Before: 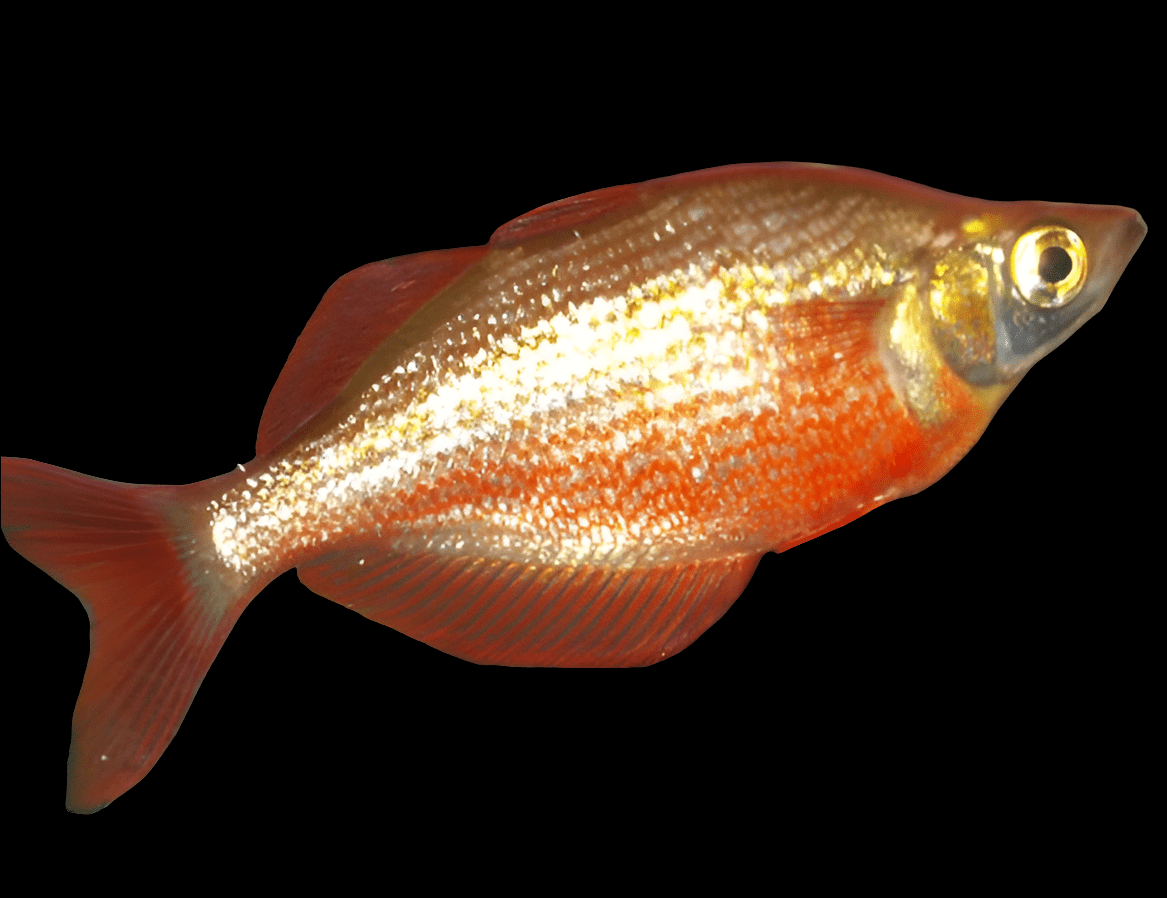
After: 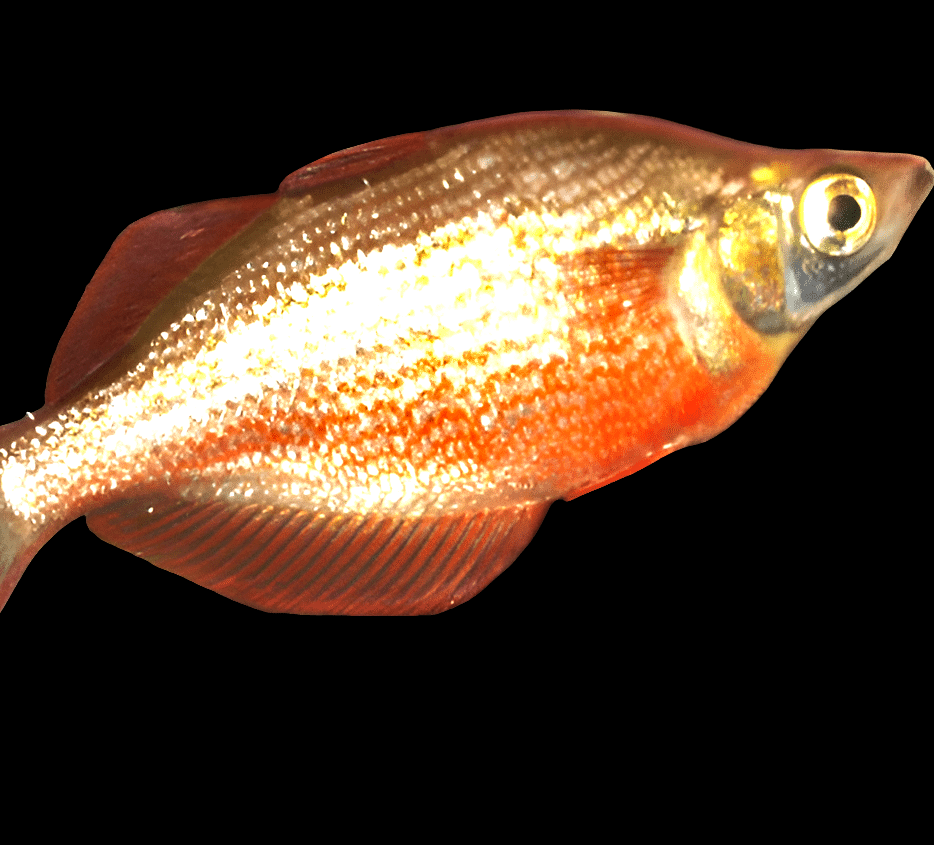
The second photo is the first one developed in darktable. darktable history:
crop and rotate: left 18.163%, top 5.89%, right 1.762%
shadows and highlights: low approximation 0.01, soften with gaussian
tone equalizer: -8 EV -1.08 EV, -7 EV -0.988 EV, -6 EV -0.868 EV, -5 EV -0.541 EV, -3 EV 0.568 EV, -2 EV 0.838 EV, -1 EV 0.993 EV, +0 EV 1.07 EV, edges refinement/feathering 500, mask exposure compensation -1.57 EV, preserve details no
velvia: on, module defaults
